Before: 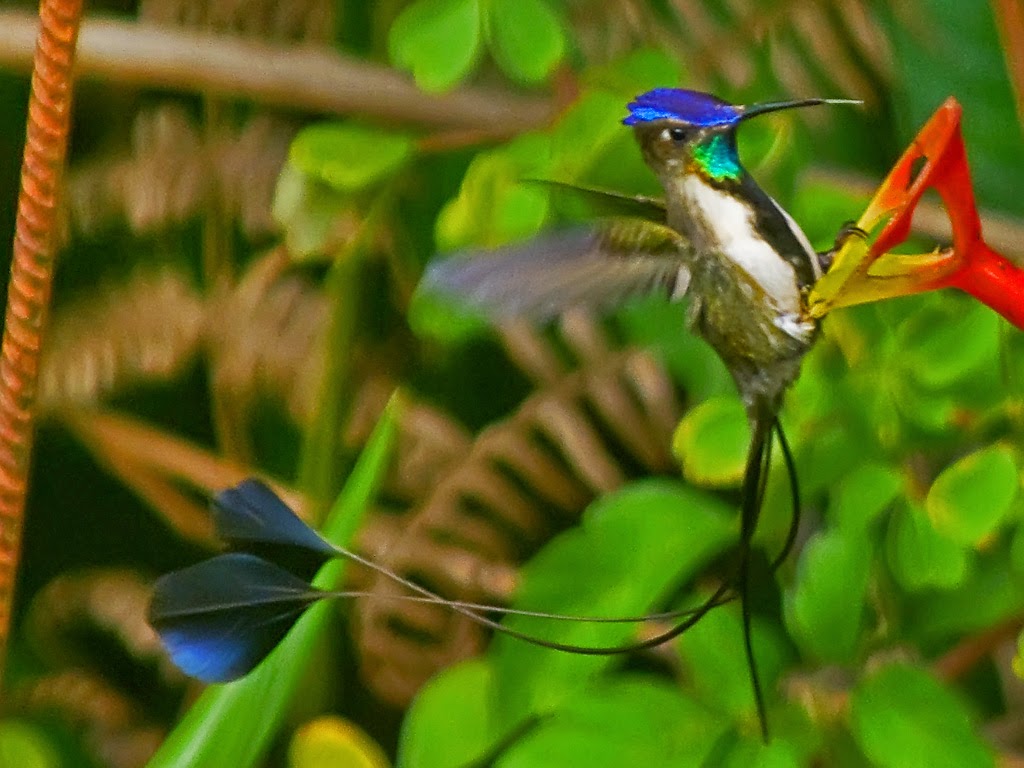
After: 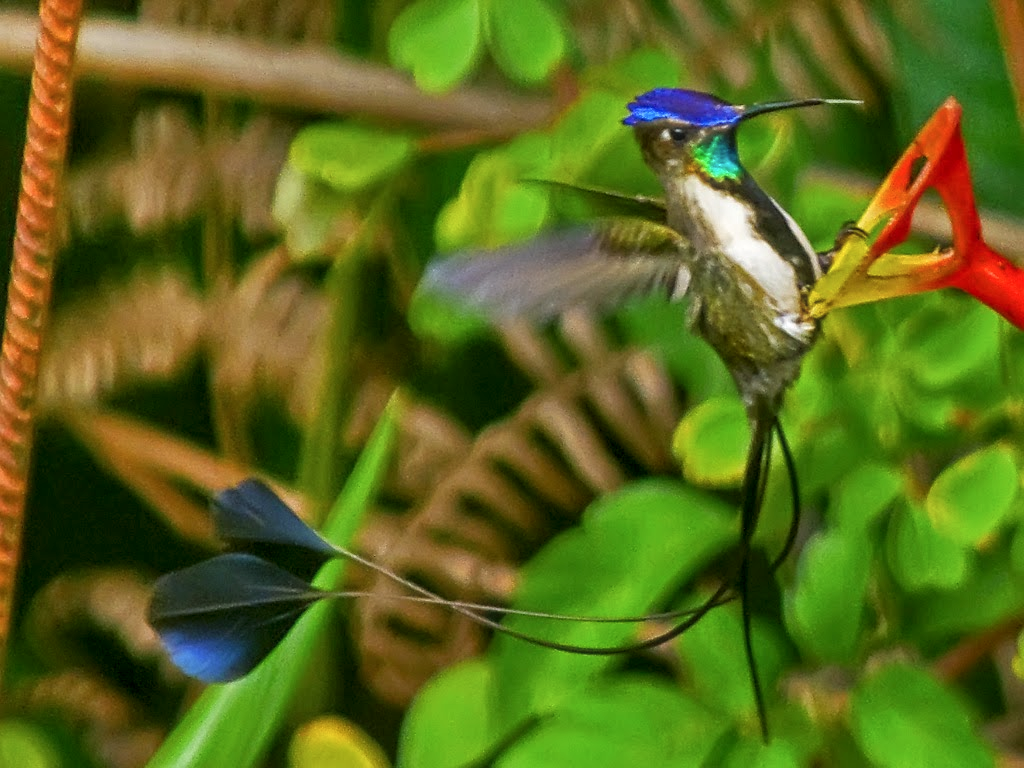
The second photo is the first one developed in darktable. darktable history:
haze removal: strength -0.1, adaptive false
local contrast: detail 130%
